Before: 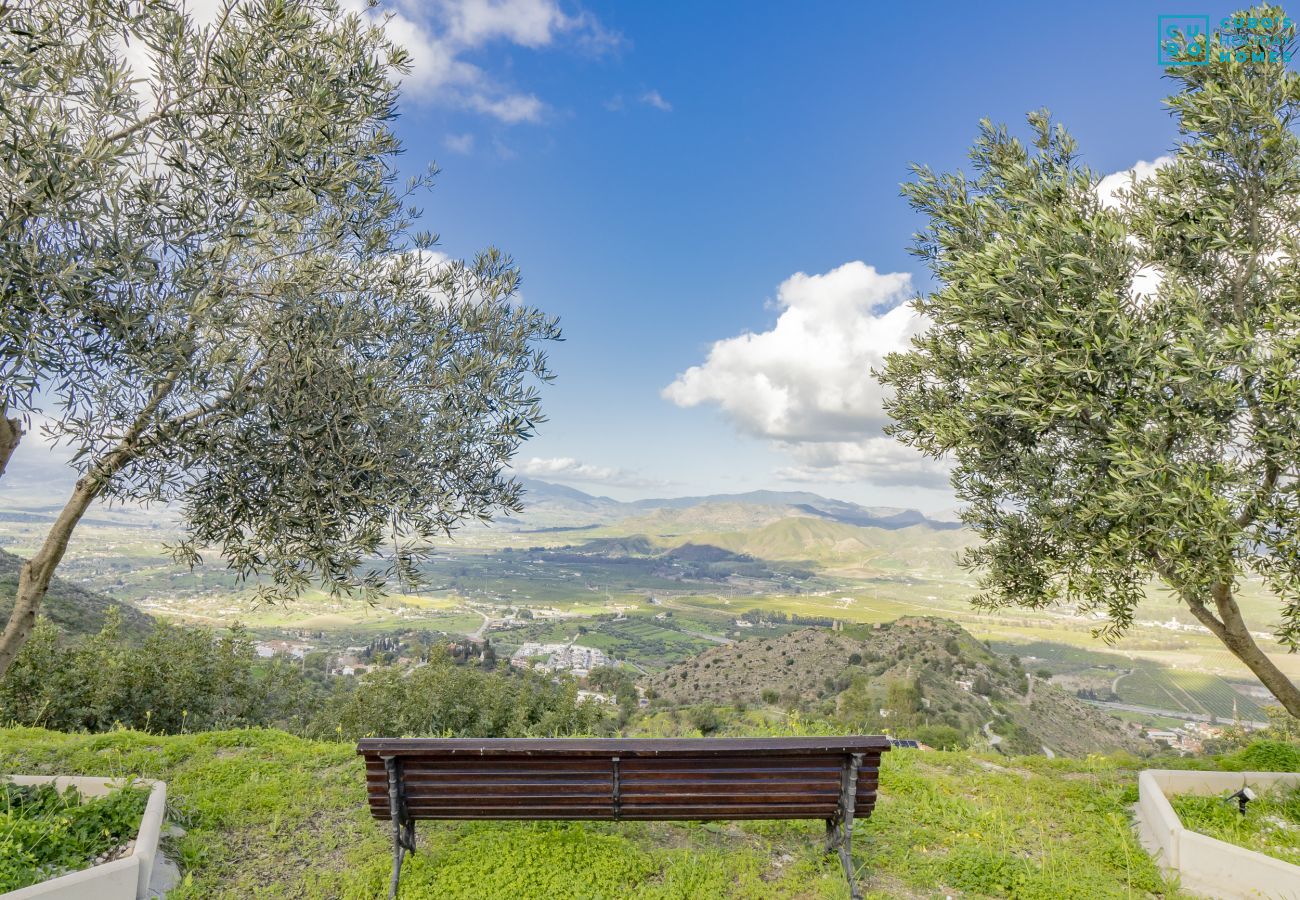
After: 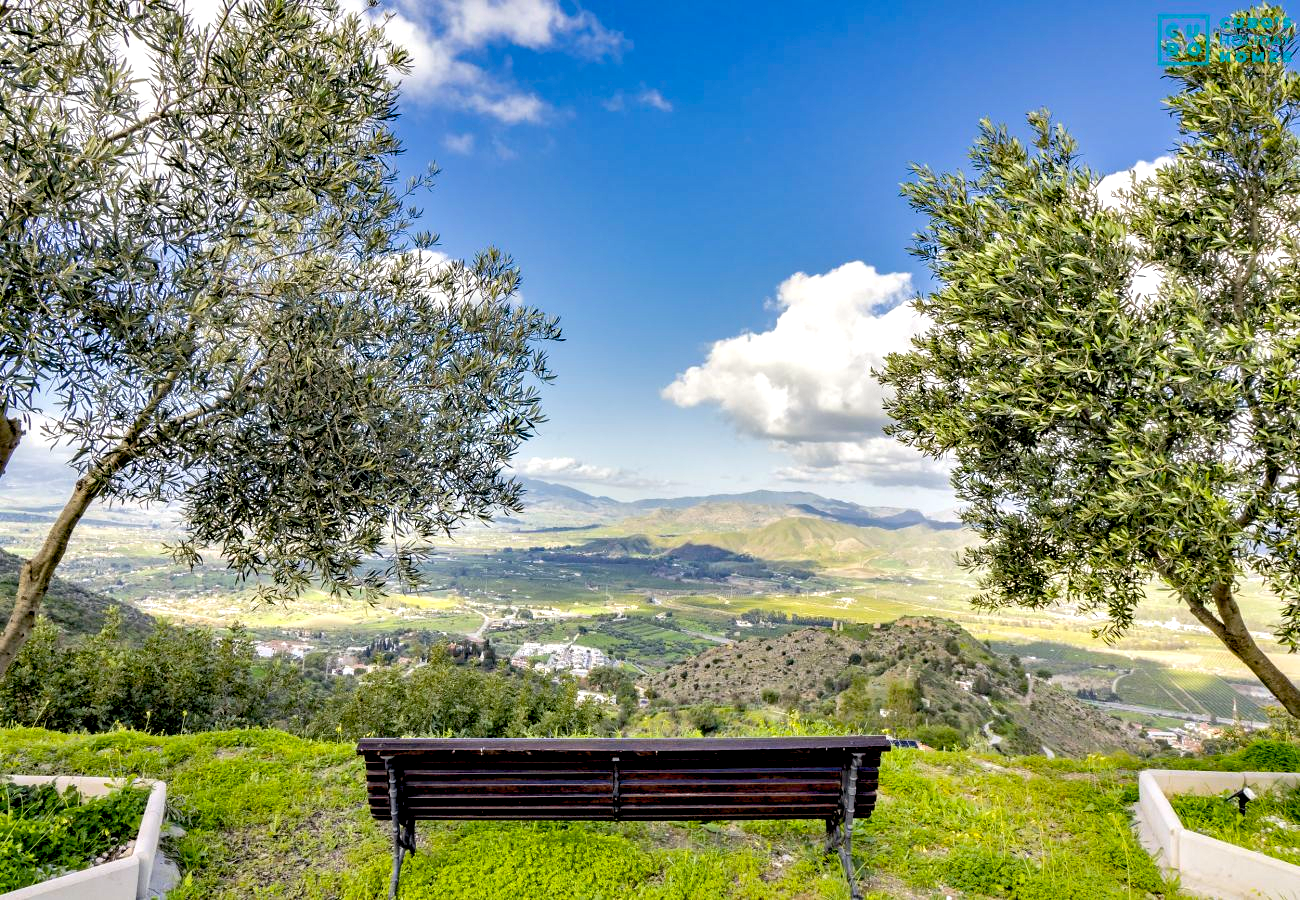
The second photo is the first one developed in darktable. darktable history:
tone equalizer: on, module defaults
color balance rgb: global offset › luminance -0.886%, perceptual saturation grading › global saturation 19.412%, global vibrance 9.647%
contrast equalizer: octaves 7, y [[0.6 ×6], [0.55 ×6], [0 ×6], [0 ×6], [0 ×6]]
